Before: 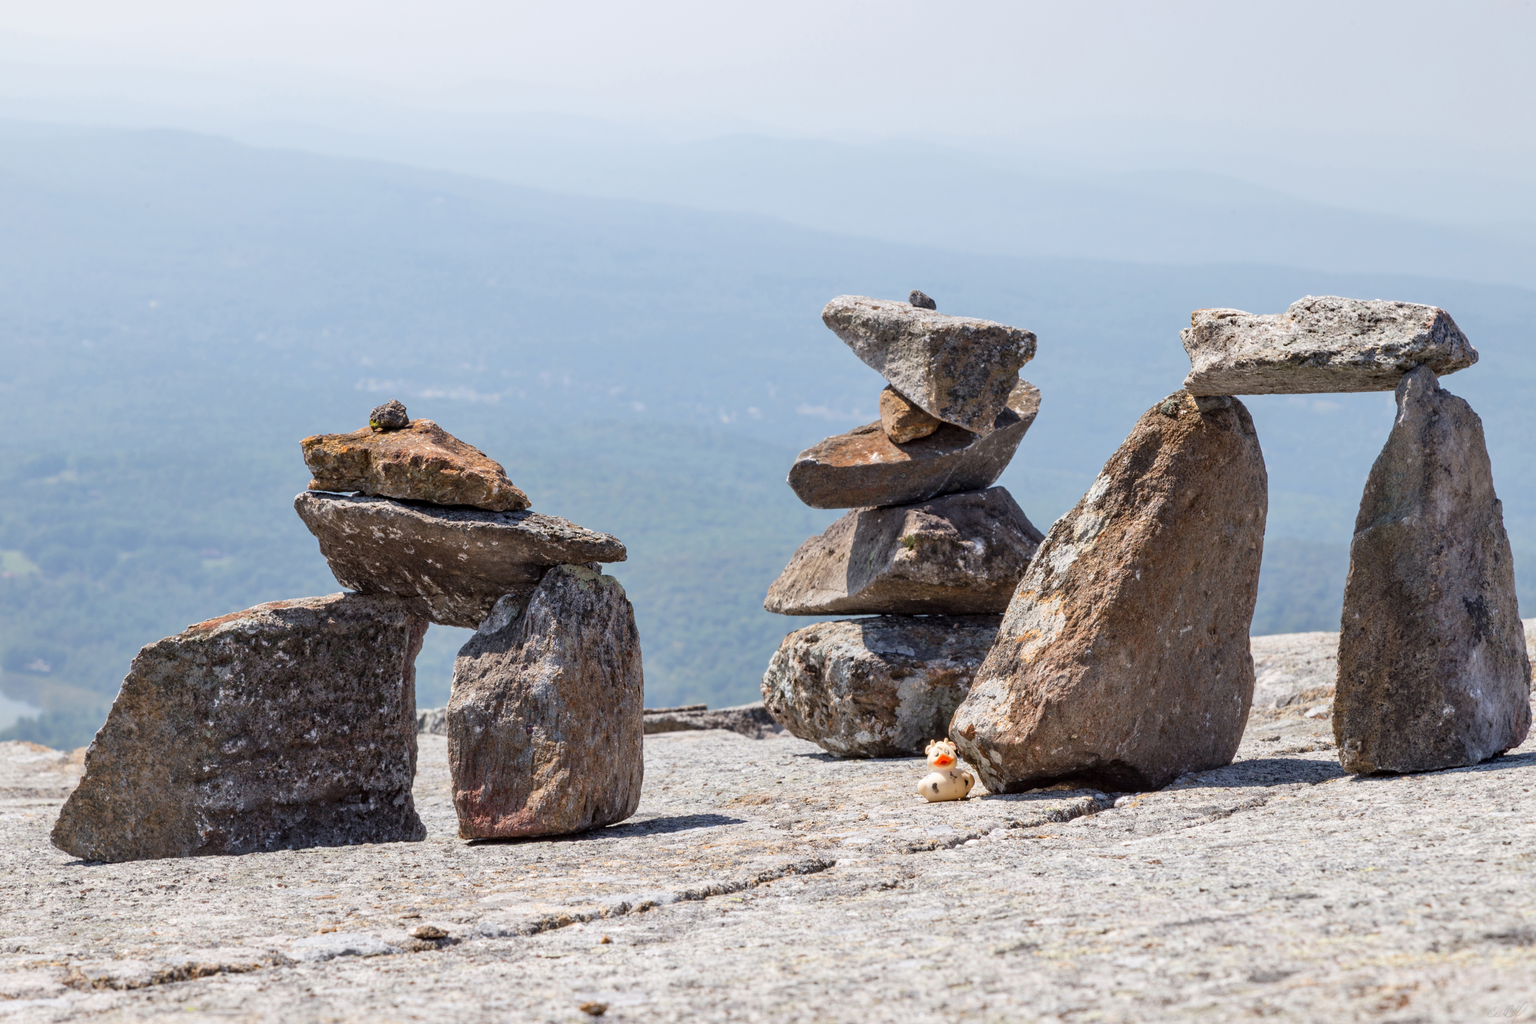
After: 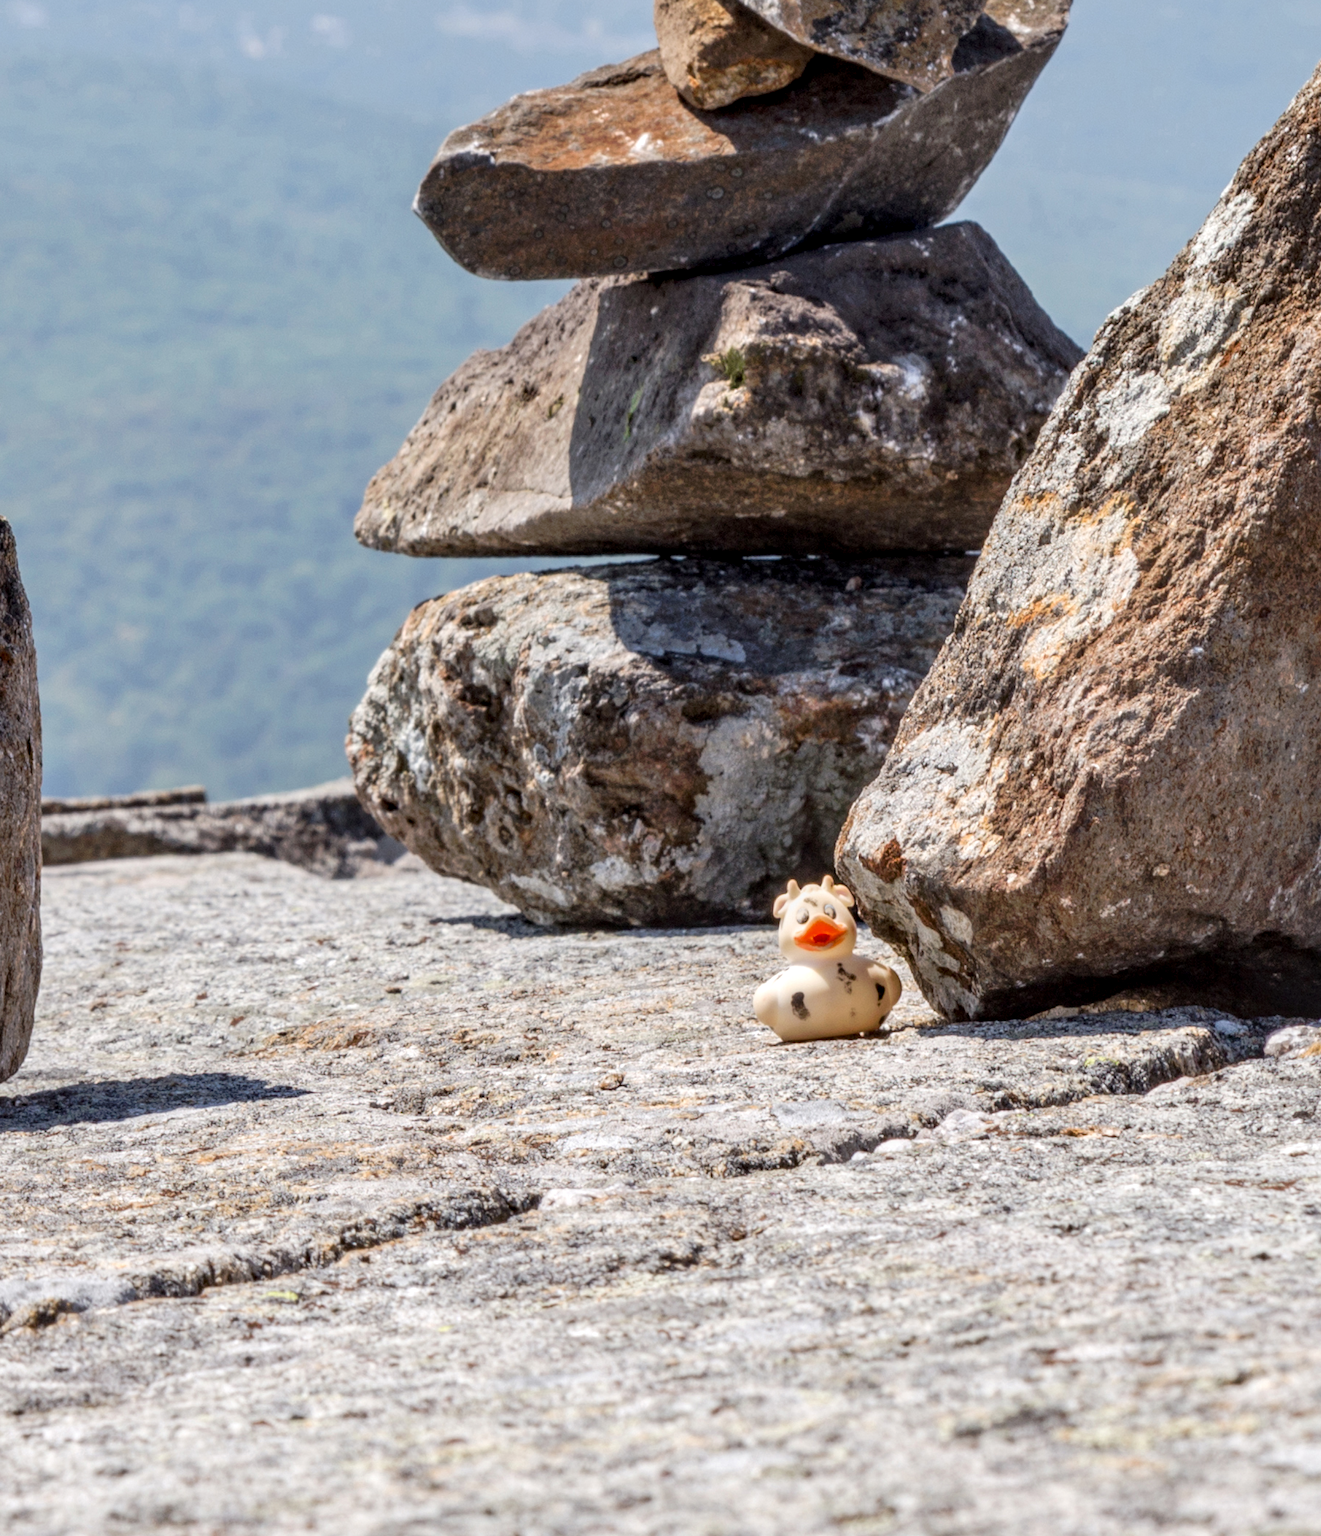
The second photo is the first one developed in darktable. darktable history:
local contrast: detail 130%
tone curve: curves: ch0 [(0, 0) (0.003, 0.012) (0.011, 0.015) (0.025, 0.027) (0.044, 0.045) (0.069, 0.064) (0.1, 0.093) (0.136, 0.133) (0.177, 0.177) (0.224, 0.221) (0.277, 0.272) (0.335, 0.342) (0.399, 0.398) (0.468, 0.462) (0.543, 0.547) (0.623, 0.624) (0.709, 0.711) (0.801, 0.792) (0.898, 0.889) (1, 1)], preserve colors none
crop: left 40.878%, top 39.176%, right 25.993%, bottom 3.081%
